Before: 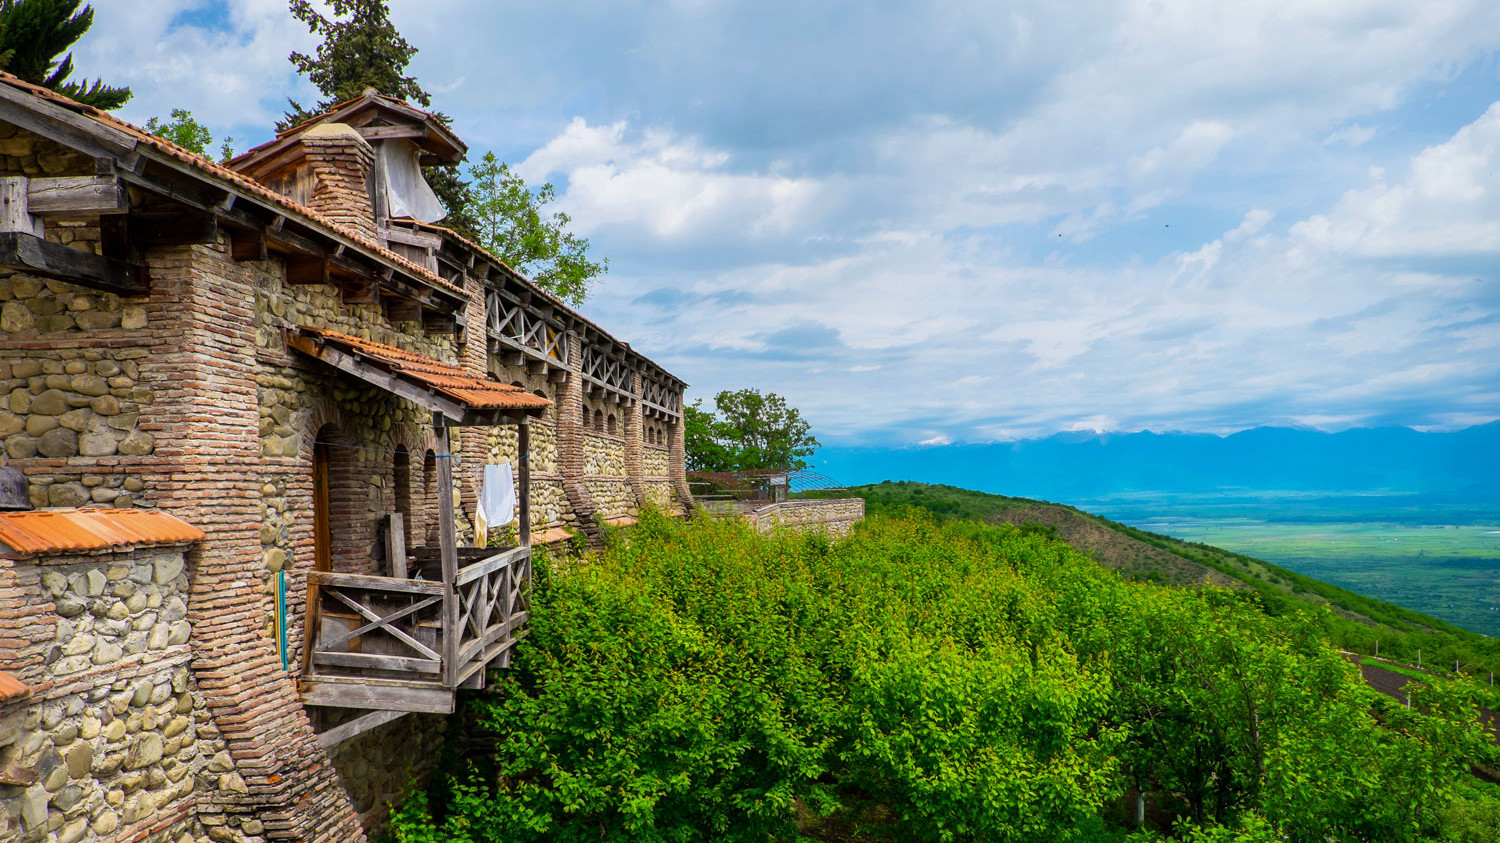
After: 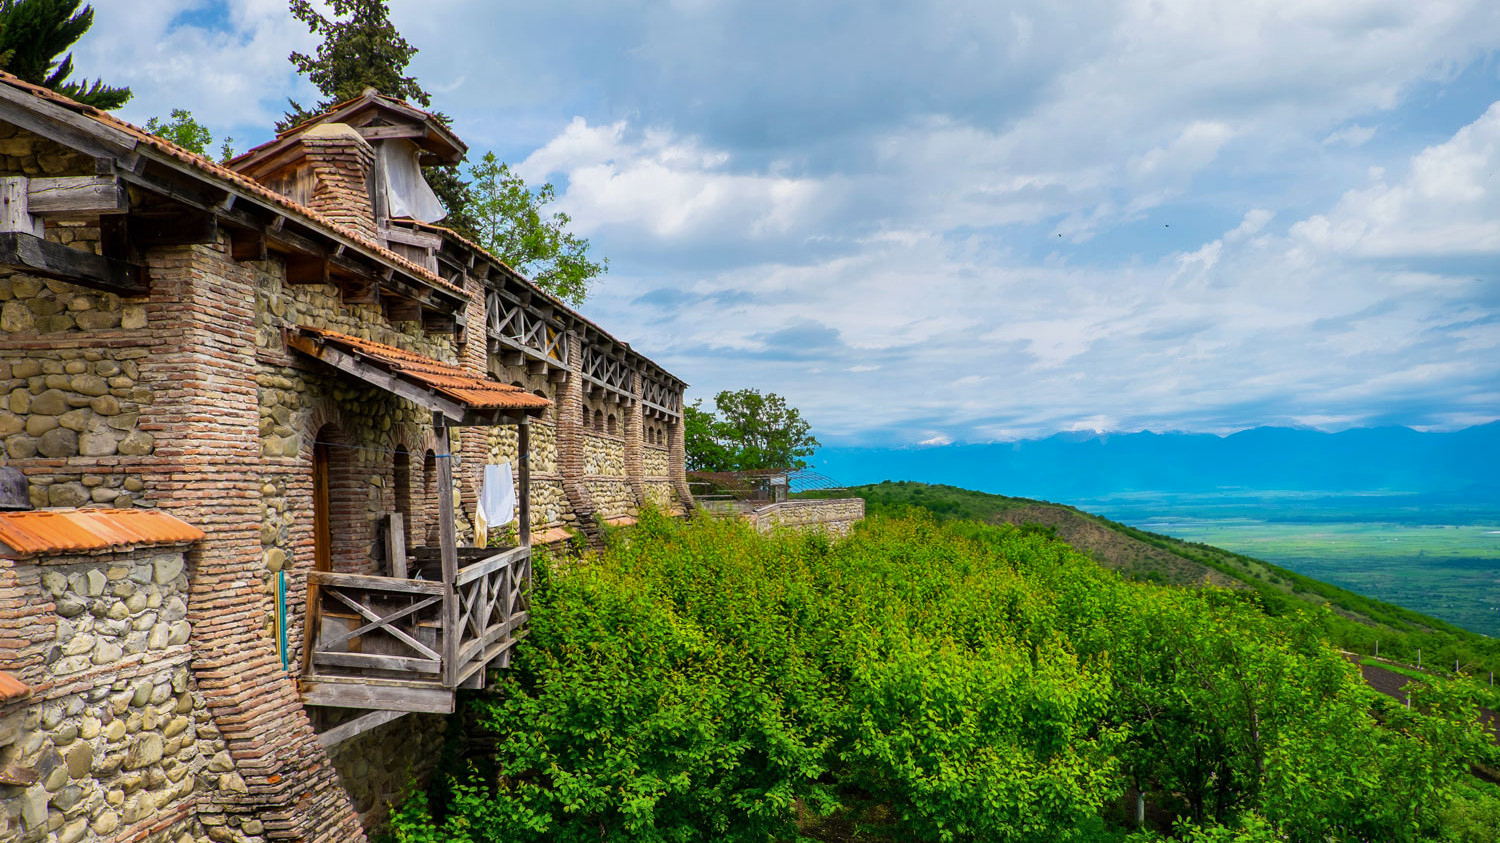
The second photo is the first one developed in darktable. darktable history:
shadows and highlights: shadows 31.87, highlights -32.57, soften with gaussian
